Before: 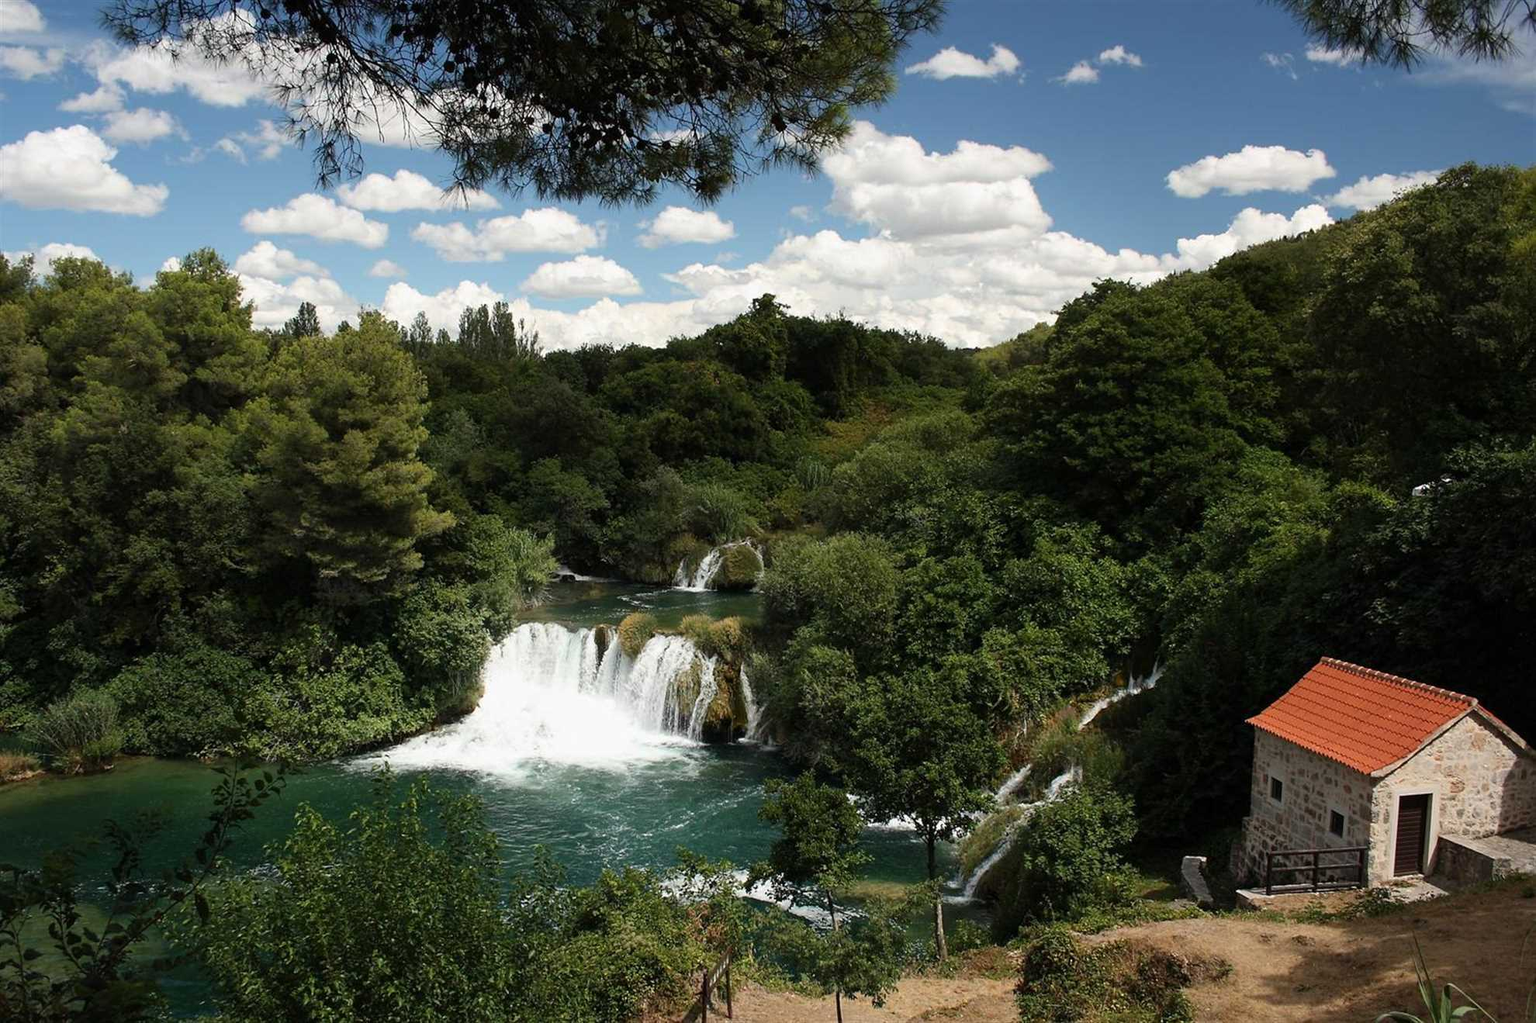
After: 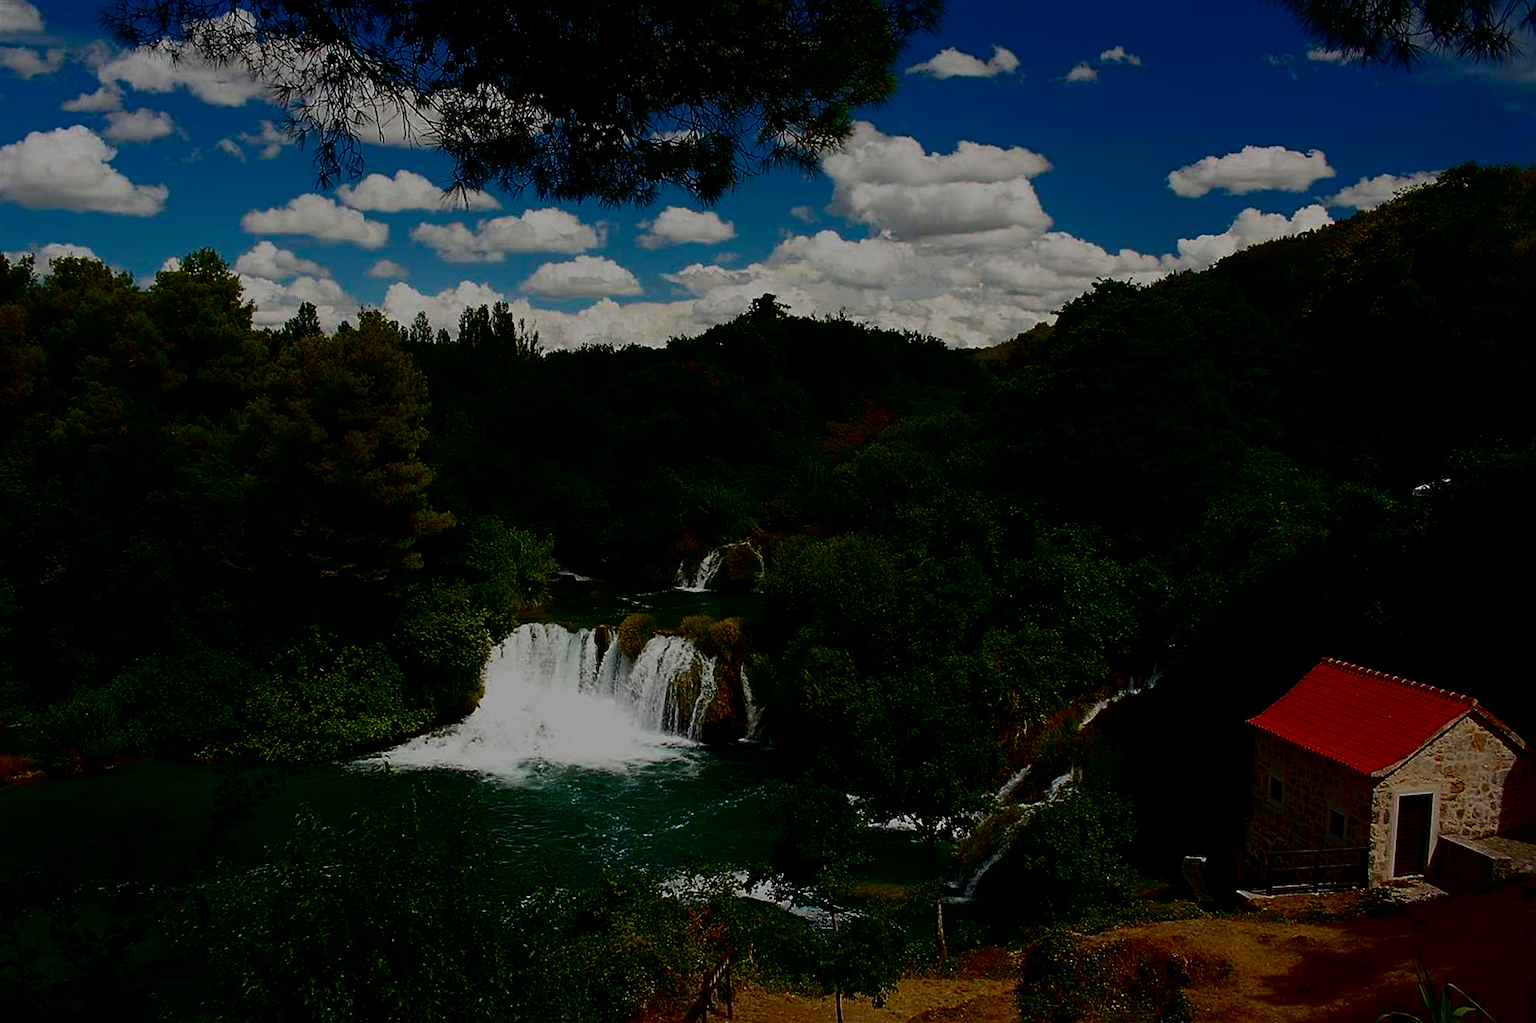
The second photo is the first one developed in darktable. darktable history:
sharpen: on, module defaults
tone equalizer: -8 EV -0.432 EV, -7 EV -0.372 EV, -6 EV -0.347 EV, -5 EV -0.207 EV, -3 EV 0.196 EV, -2 EV 0.355 EV, -1 EV 0.38 EV, +0 EV 0.438 EV, edges refinement/feathering 500, mask exposure compensation -1.57 EV, preserve details no
contrast brightness saturation: brightness -0.999, saturation 0.99
tone curve: curves: ch0 [(0, 0) (0.003, 0.002) (0.011, 0.009) (0.025, 0.021) (0.044, 0.037) (0.069, 0.058) (0.1, 0.084) (0.136, 0.114) (0.177, 0.149) (0.224, 0.188) (0.277, 0.232) (0.335, 0.281) (0.399, 0.341) (0.468, 0.416) (0.543, 0.496) (0.623, 0.574) (0.709, 0.659) (0.801, 0.754) (0.898, 0.876) (1, 1)], color space Lab, linked channels, preserve colors none
filmic rgb: black relative exposure -7.65 EV, white relative exposure 4.56 EV, hardness 3.61
